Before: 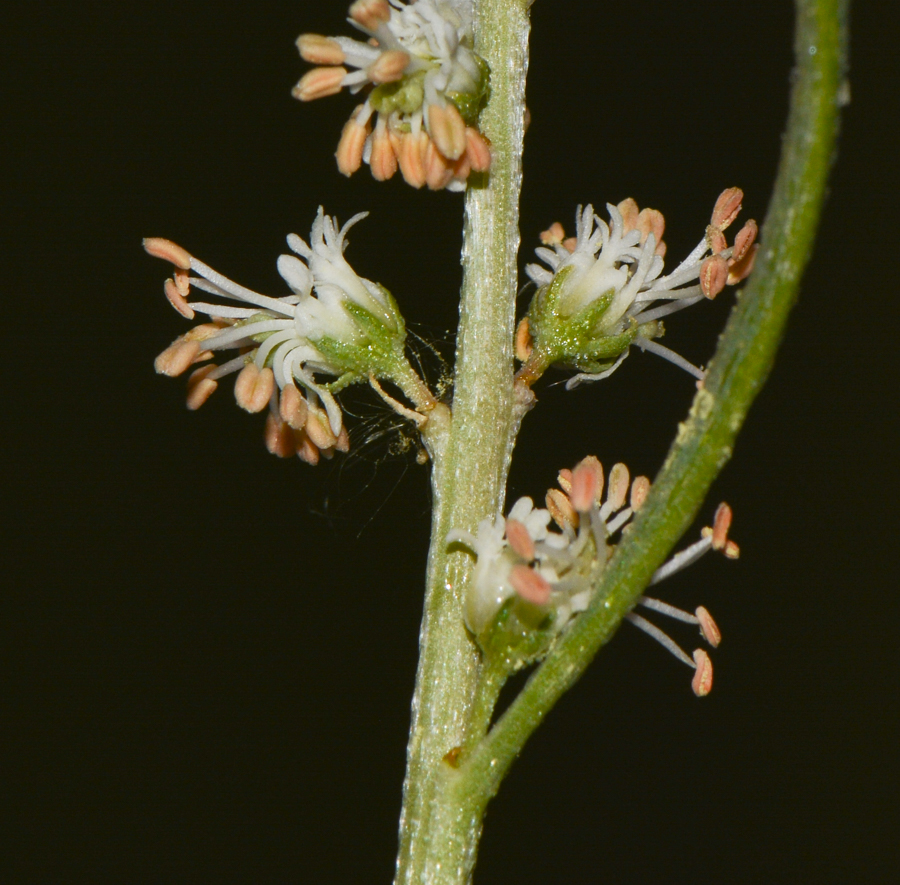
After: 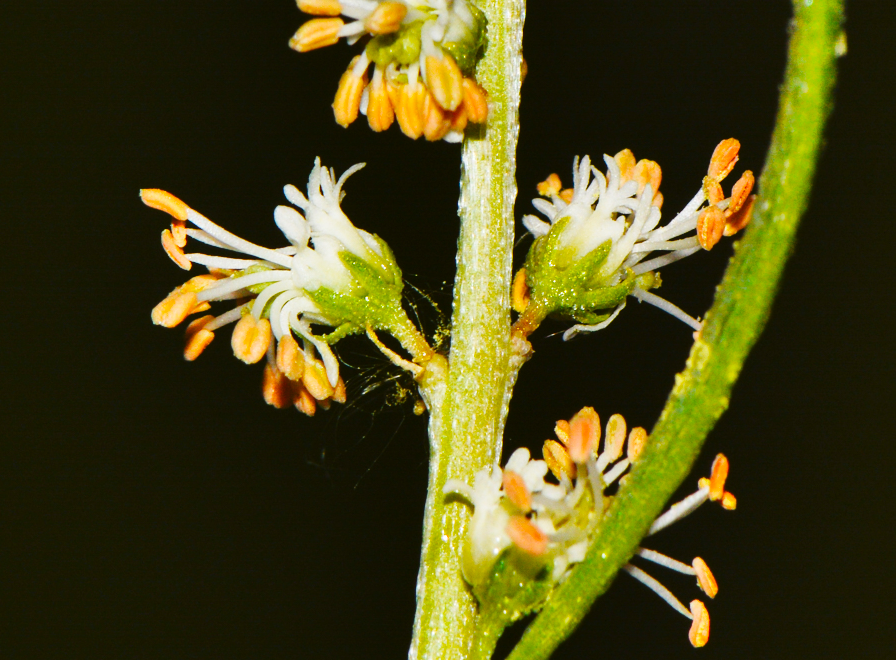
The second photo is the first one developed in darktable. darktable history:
exposure: exposure 0.127 EV, compensate exposure bias true, compensate highlight preservation false
shadows and highlights: soften with gaussian
crop: left 0.344%, top 5.559%, bottom 19.795%
base curve: curves: ch0 [(0, 0) (0.036, 0.025) (0.121, 0.166) (0.206, 0.329) (0.605, 0.79) (1, 1)], preserve colors none
color balance rgb: linear chroma grading › global chroma 15.287%, perceptual saturation grading › global saturation 31.257%
